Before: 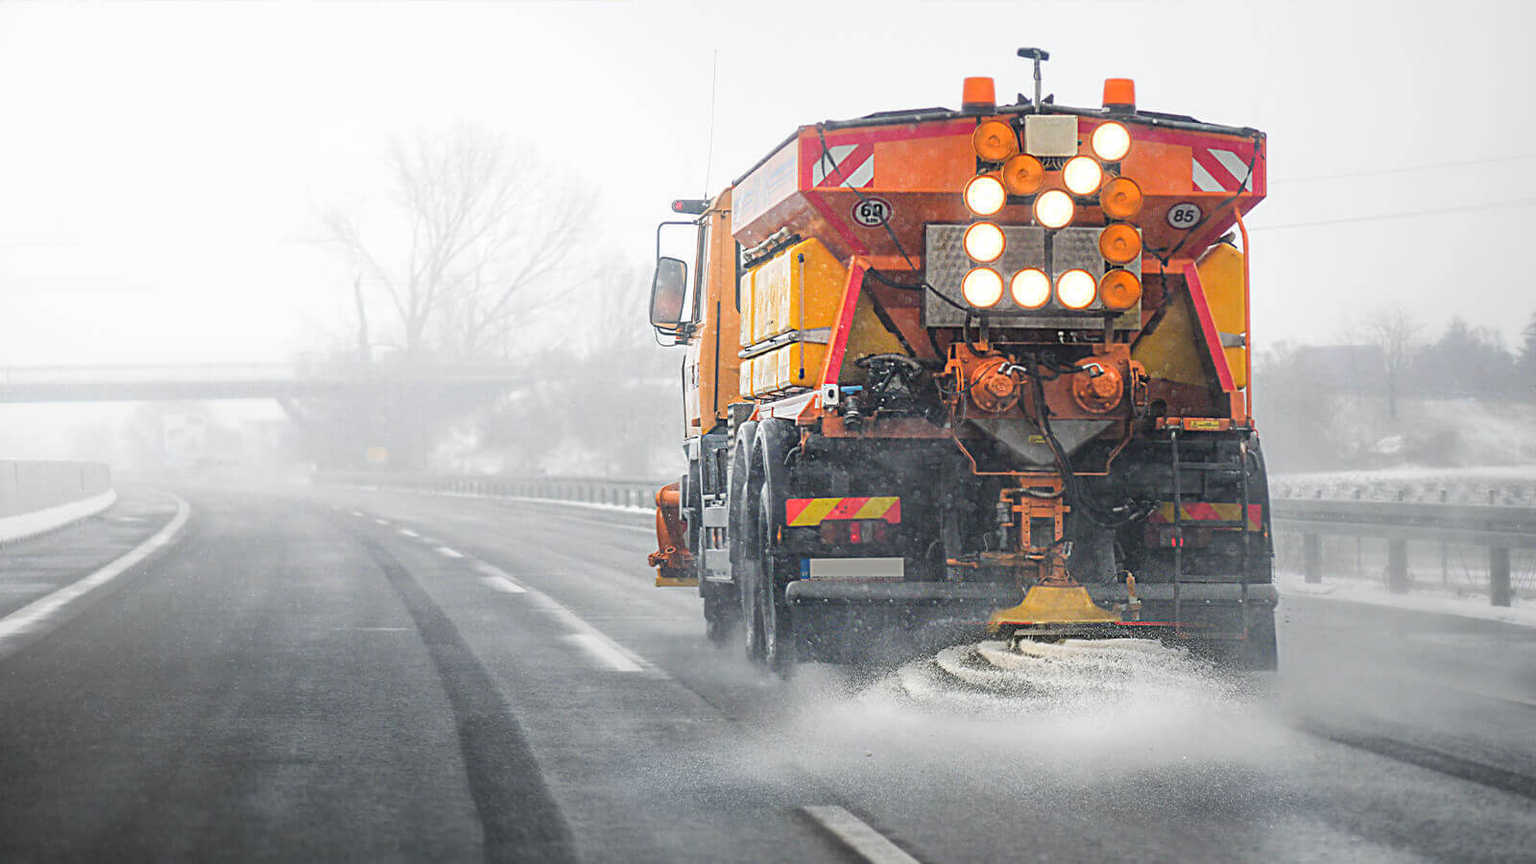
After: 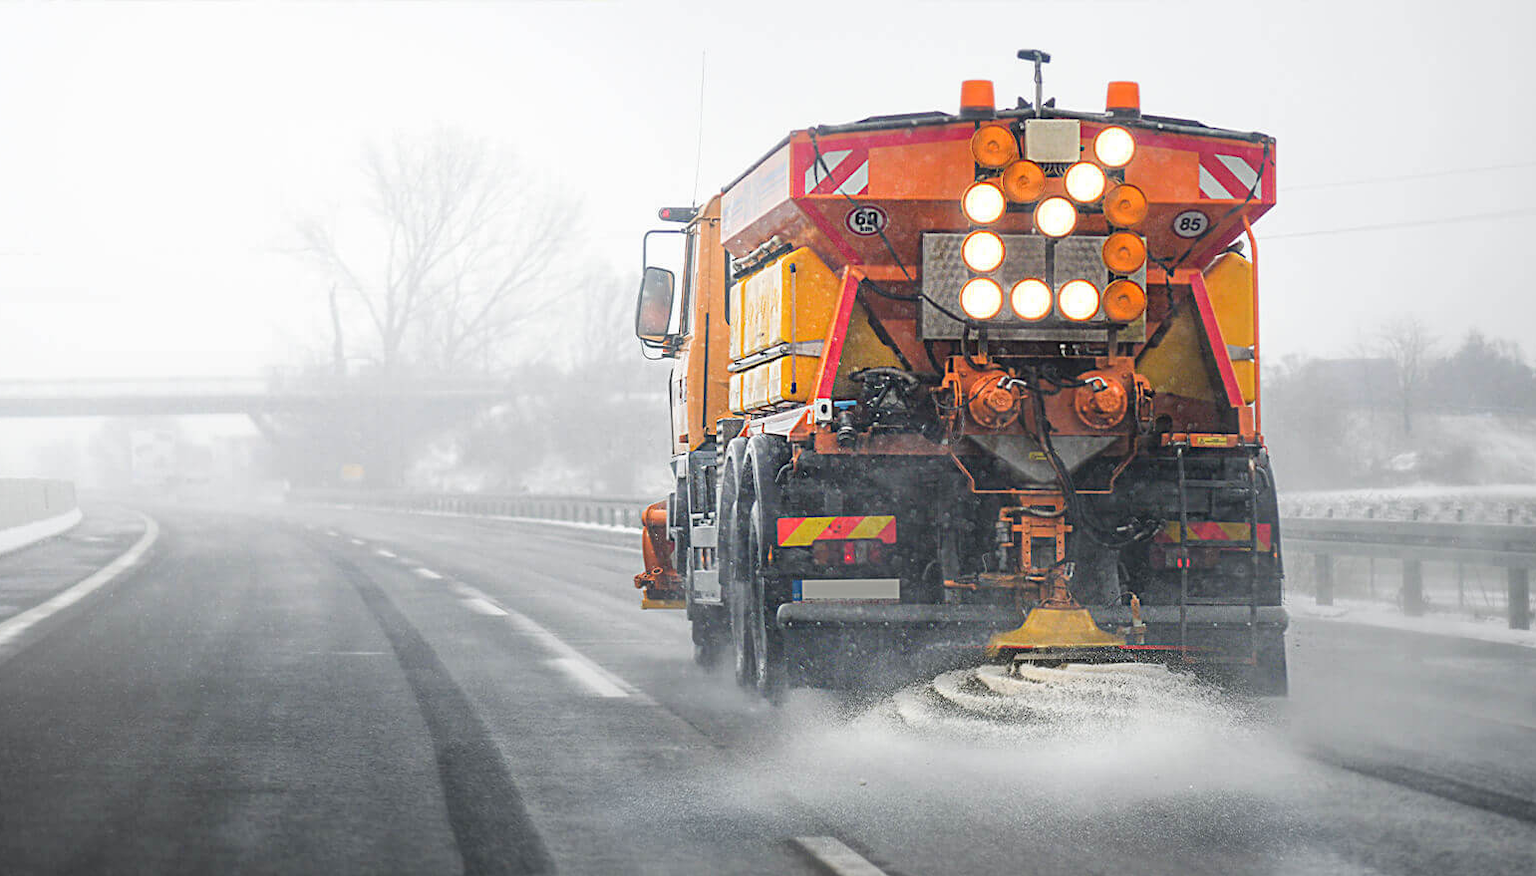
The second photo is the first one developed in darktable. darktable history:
crop and rotate: left 2.536%, right 1.107%, bottom 2.246%
exposure: compensate highlight preservation false
